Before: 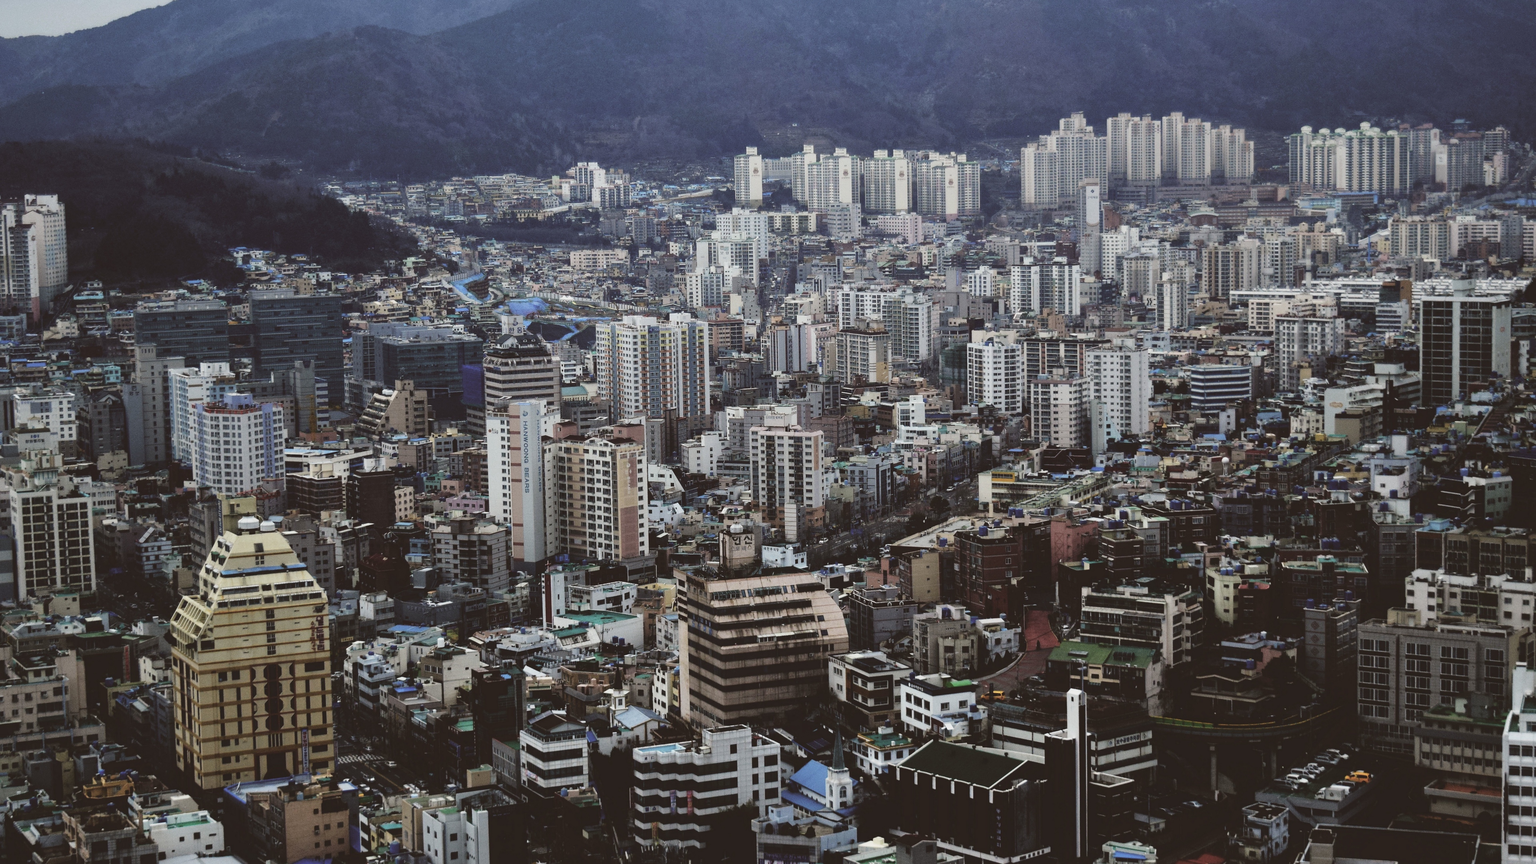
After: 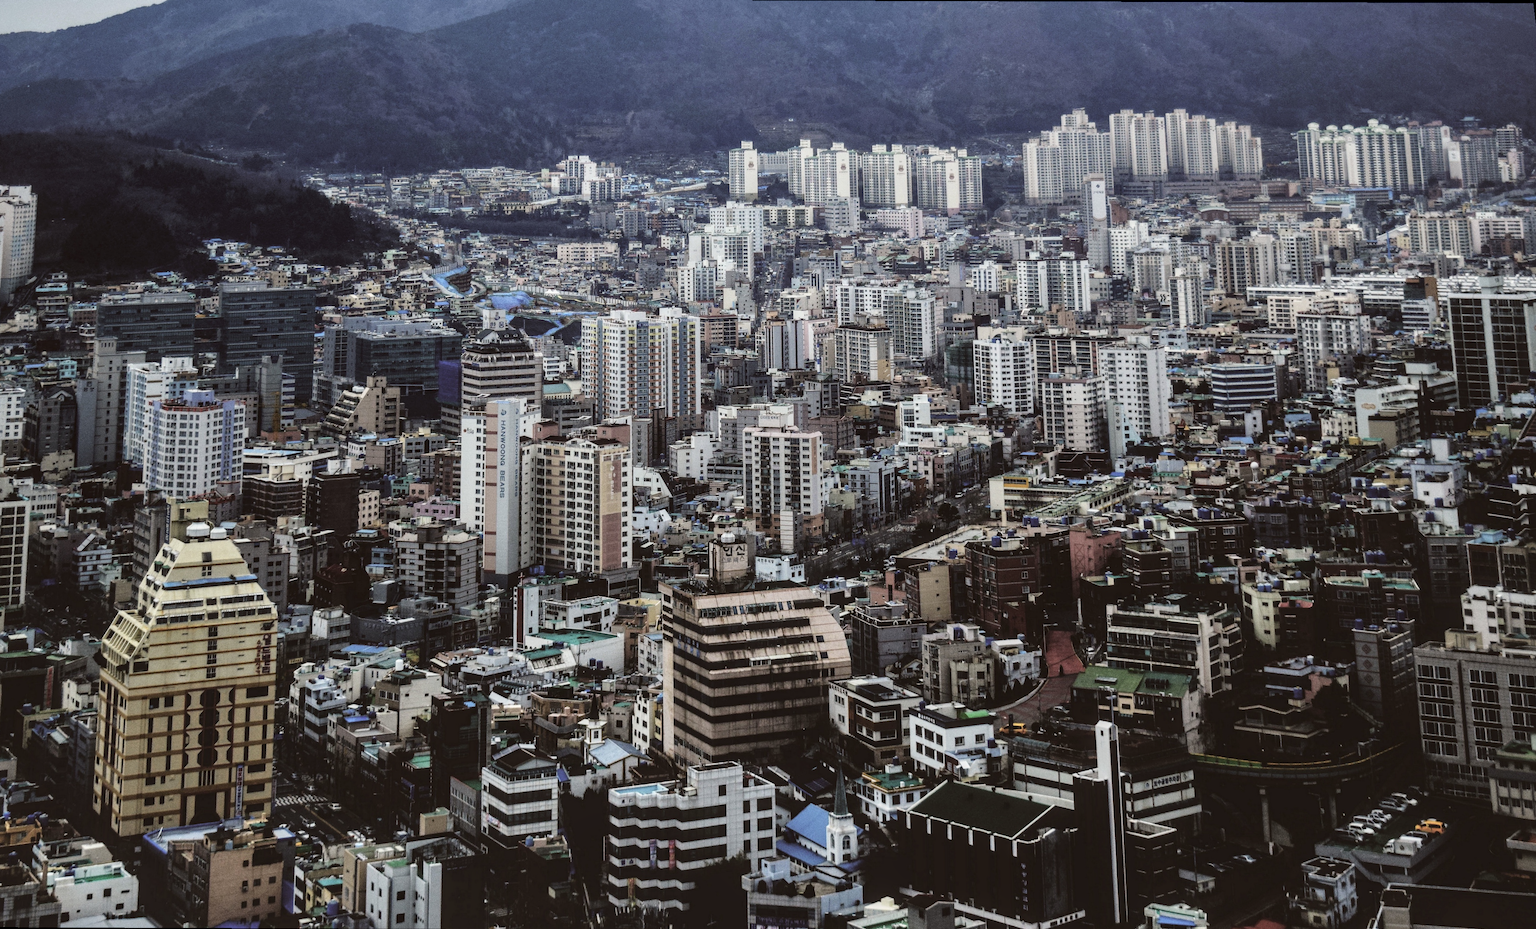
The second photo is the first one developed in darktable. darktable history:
filmic rgb: black relative exposure -11.35 EV, white relative exposure 3.22 EV, hardness 6.76, color science v6 (2022)
local contrast: detail 144%
rotate and perspective: rotation 0.215°, lens shift (vertical) -0.139, crop left 0.069, crop right 0.939, crop top 0.002, crop bottom 0.996
